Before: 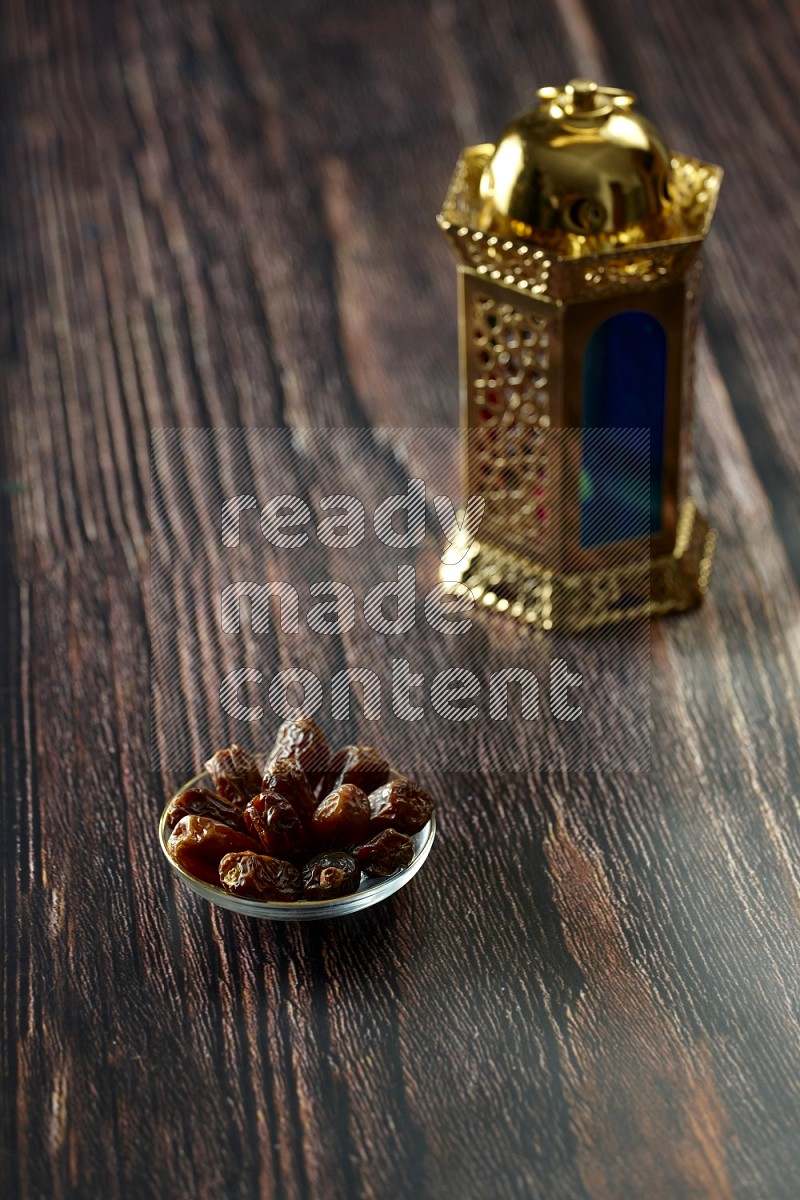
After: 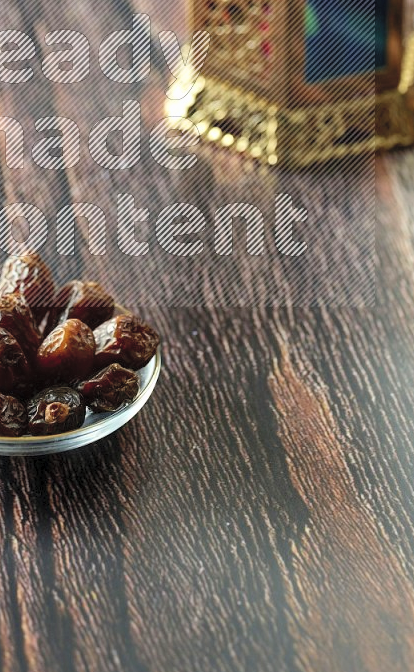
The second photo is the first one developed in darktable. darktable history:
crop: left 34.479%, top 38.822%, right 13.718%, bottom 5.172%
exposure: exposure -0.05 EV
contrast brightness saturation: contrast 0.1, brightness 0.3, saturation 0.14
